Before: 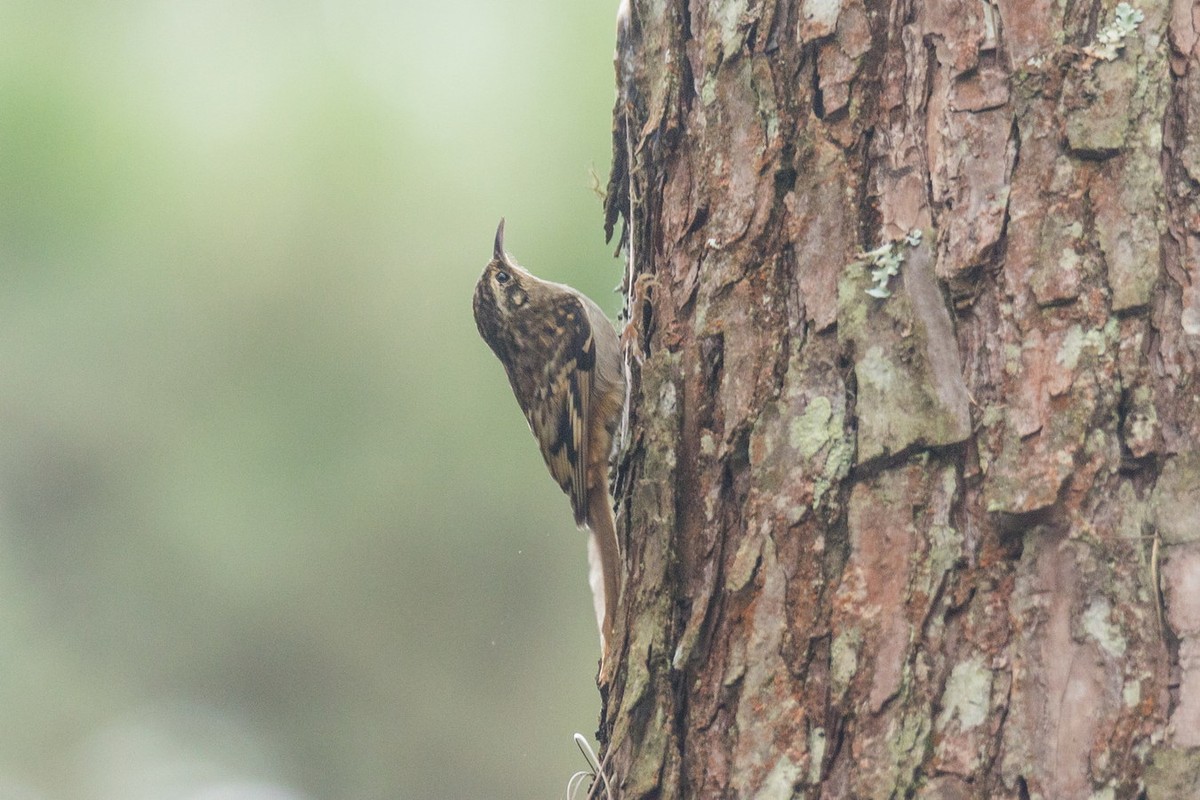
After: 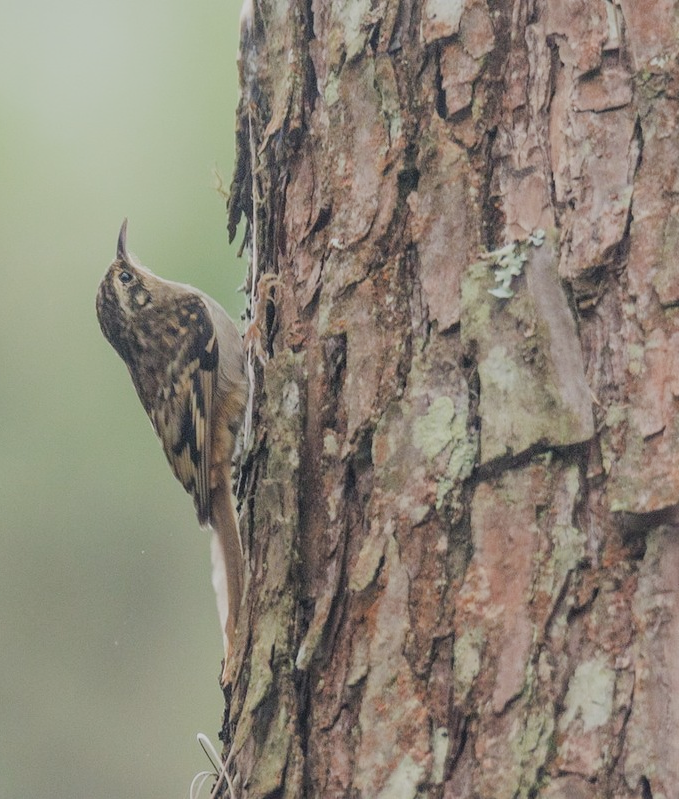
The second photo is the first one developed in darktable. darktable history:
crop: left 31.458%, top 0%, right 11.876%
filmic rgb: black relative exposure -7.32 EV, white relative exposure 5.09 EV, hardness 3.2
